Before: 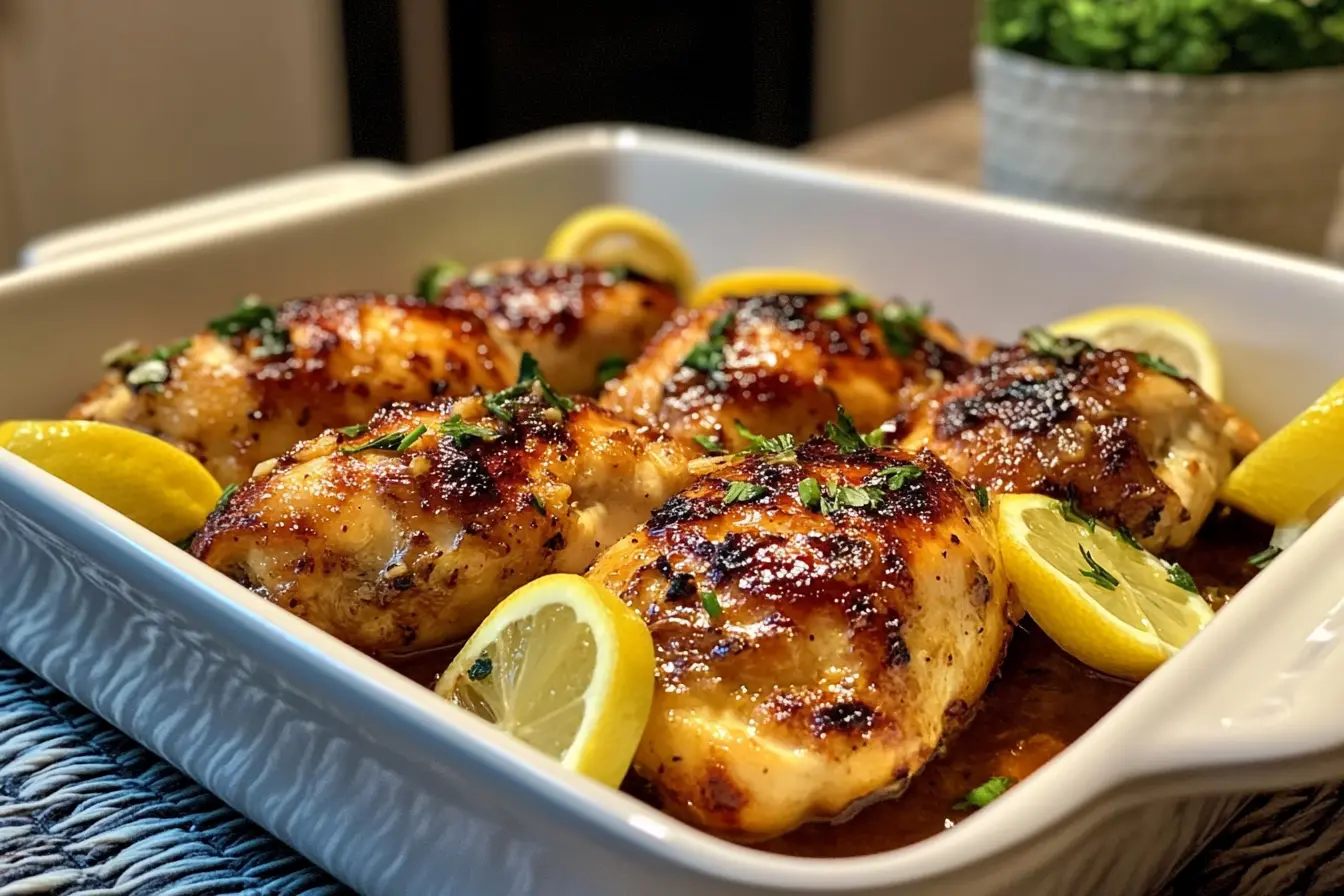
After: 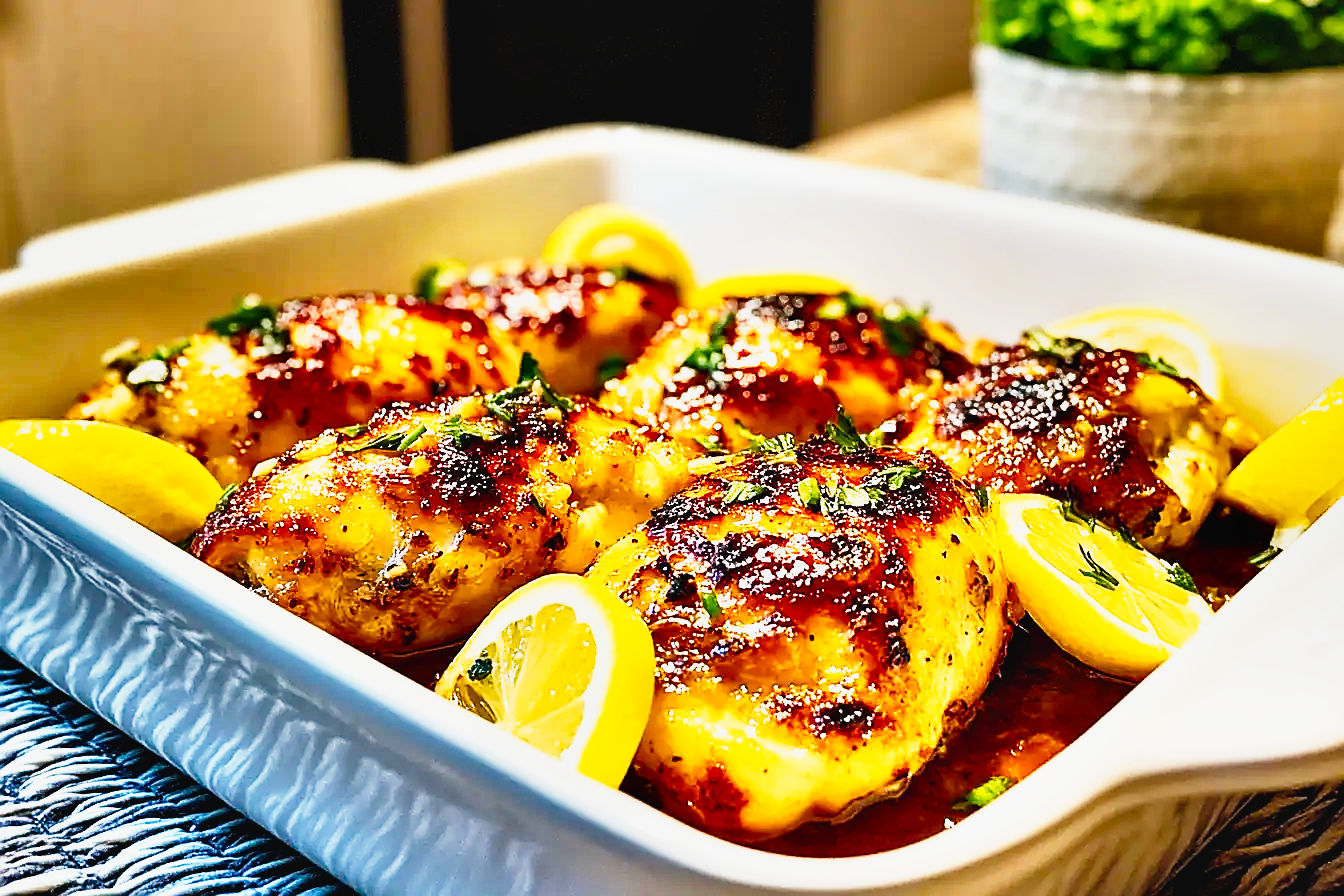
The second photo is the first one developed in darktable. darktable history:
sharpen: radius 1.39, amount 1.251, threshold 0.666
base curve: curves: ch0 [(0, 0) (0.495, 0.917) (1, 1)], preserve colors none
shadows and highlights: radius 107.39, shadows 40.86, highlights -71.81, low approximation 0.01, soften with gaussian
tone curve: curves: ch0 [(0.003, 0.032) (0.037, 0.037) (0.142, 0.117) (0.279, 0.311) (0.405, 0.49) (0.526, 0.651) (0.722, 0.857) (0.875, 0.946) (1, 0.98)]; ch1 [(0, 0) (0.305, 0.325) (0.453, 0.437) (0.482, 0.473) (0.501, 0.498) (0.515, 0.523) (0.559, 0.591) (0.6, 0.659) (0.656, 0.71) (1, 1)]; ch2 [(0, 0) (0.323, 0.277) (0.424, 0.396) (0.479, 0.484) (0.499, 0.502) (0.515, 0.537) (0.564, 0.595) (0.644, 0.703) (0.742, 0.803) (1, 1)], preserve colors none
color balance rgb: perceptual saturation grading › global saturation 19.421%, global vibrance 14.264%
